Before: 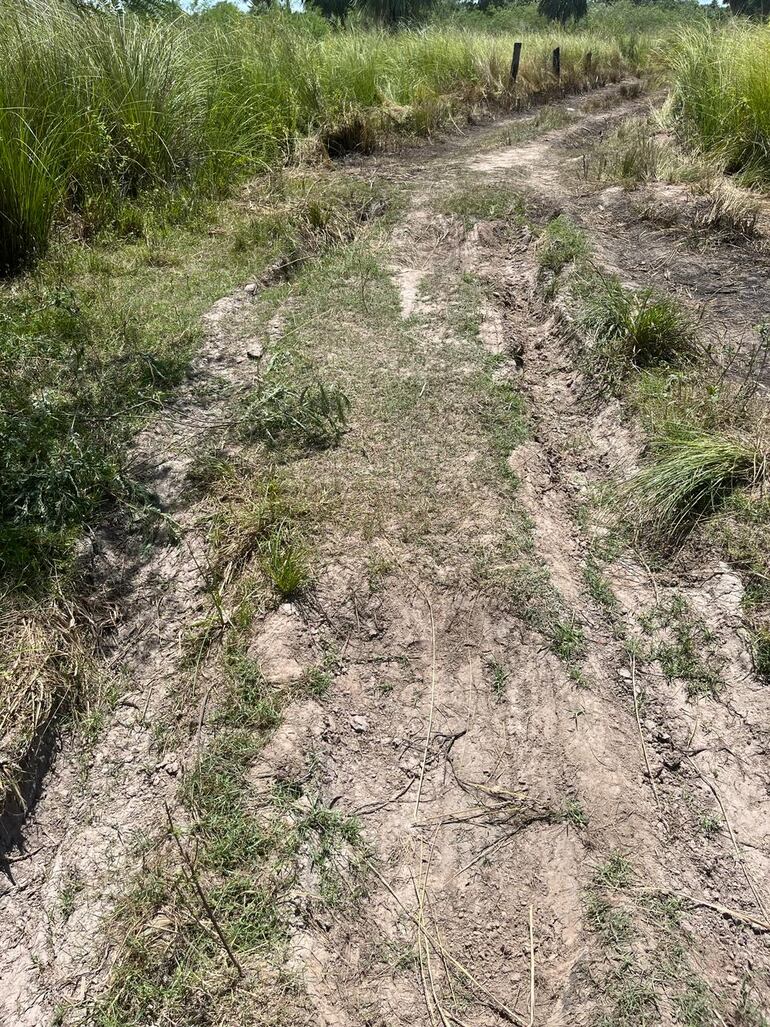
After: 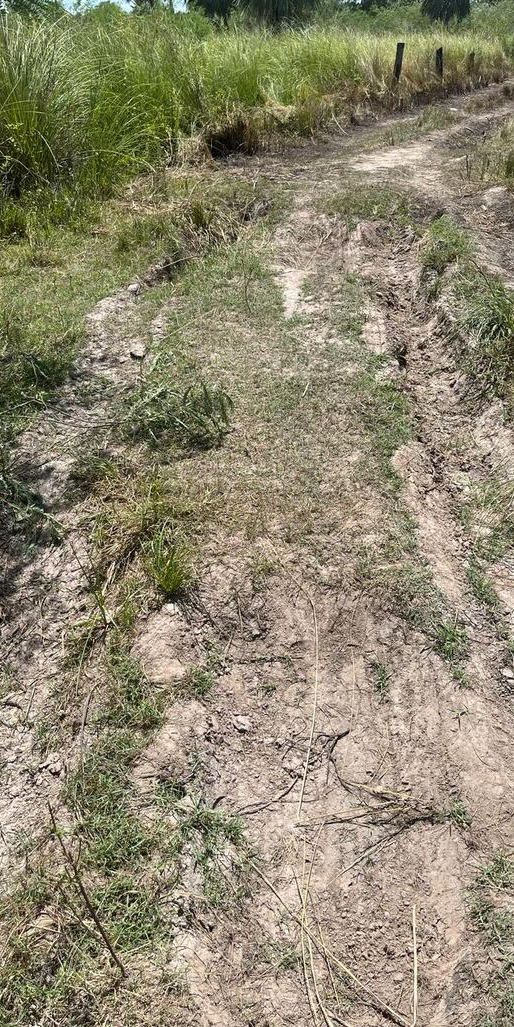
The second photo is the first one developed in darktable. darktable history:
crop and rotate: left 15.342%, right 17.865%
